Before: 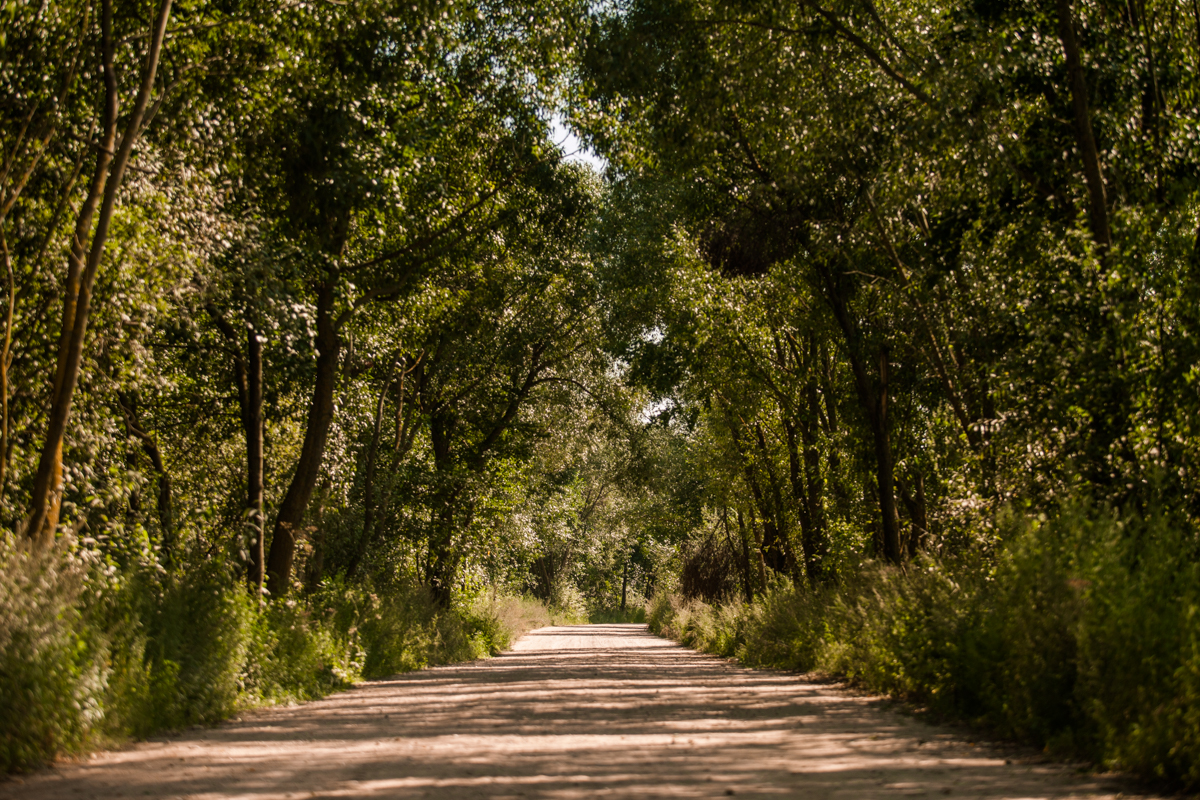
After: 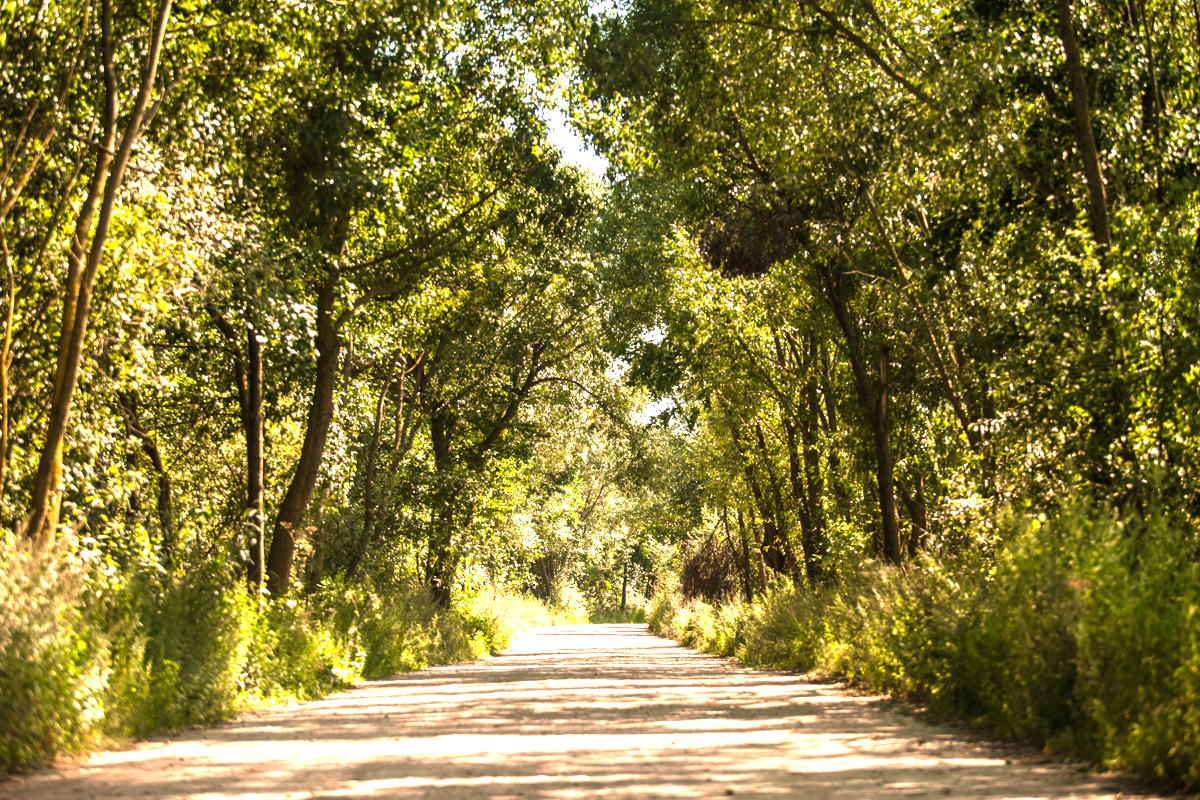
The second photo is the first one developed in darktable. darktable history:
exposure: black level correction 0, exposure 2 EV, compensate highlight preservation false
